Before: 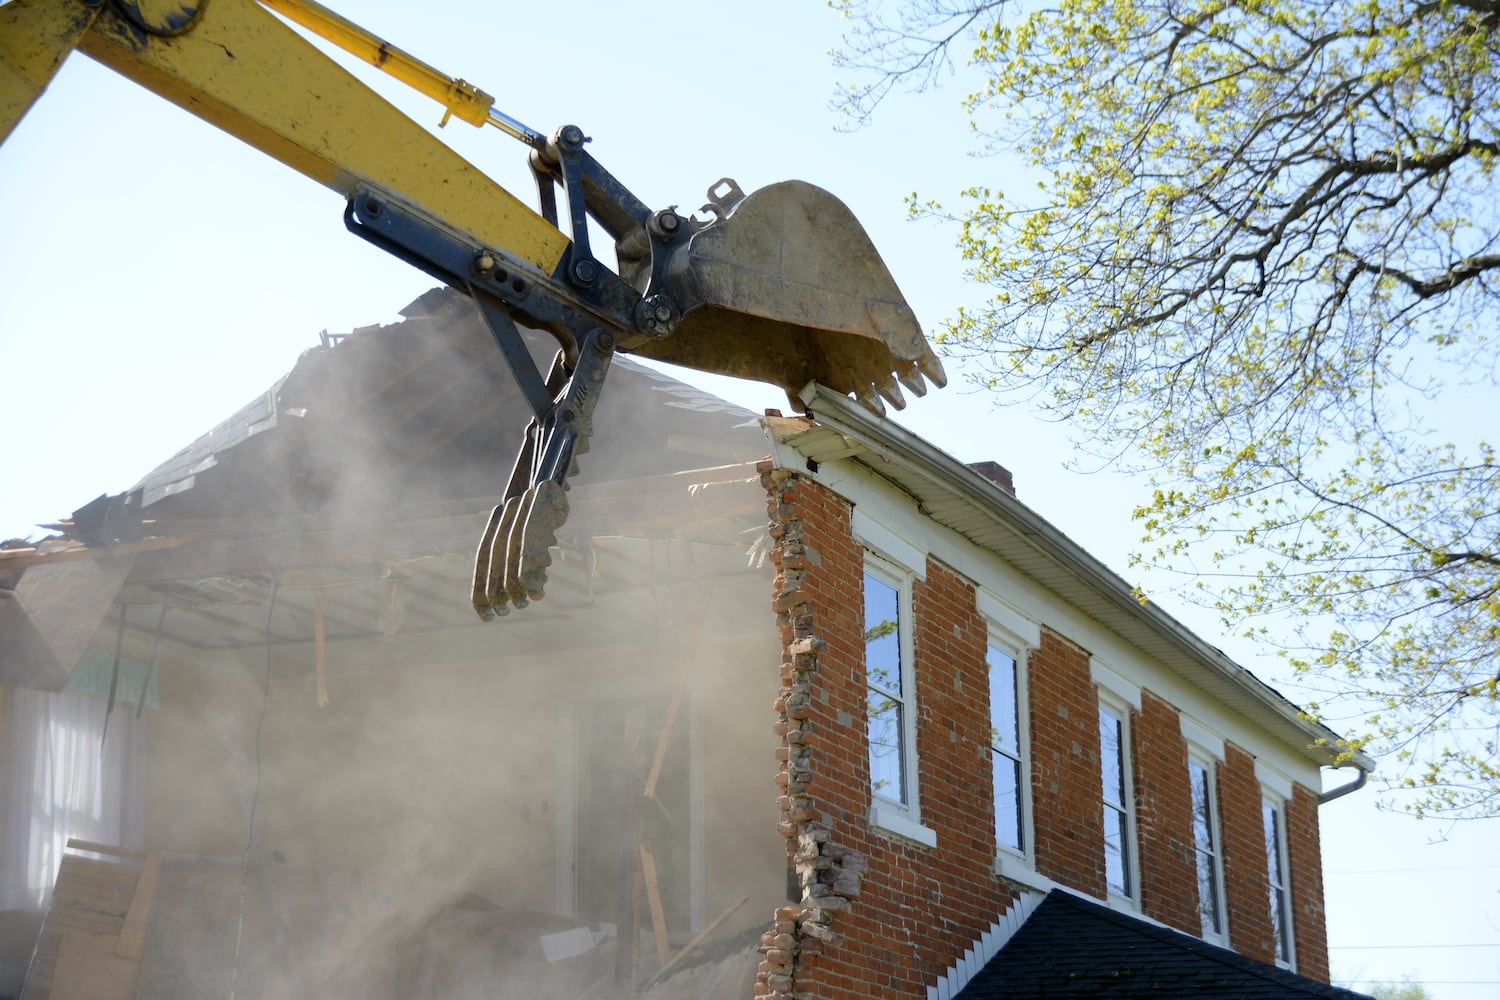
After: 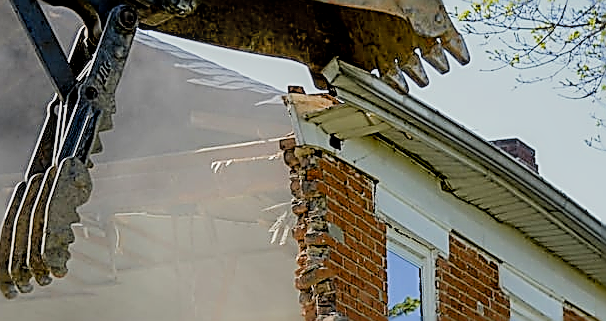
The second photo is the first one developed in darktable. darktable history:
exposure: black level correction 0.009, compensate highlight preservation false
crop: left 31.81%, top 32.312%, right 27.739%, bottom 35.584%
local contrast: on, module defaults
shadows and highlights: soften with gaussian
color balance rgb: perceptual saturation grading › global saturation 11.116%, global vibrance 20%
filmic rgb: black relative exposure -7.65 EV, white relative exposure 4.56 EV, threshold 3.05 EV, hardness 3.61, enable highlight reconstruction true
sharpen: amount 1.993
